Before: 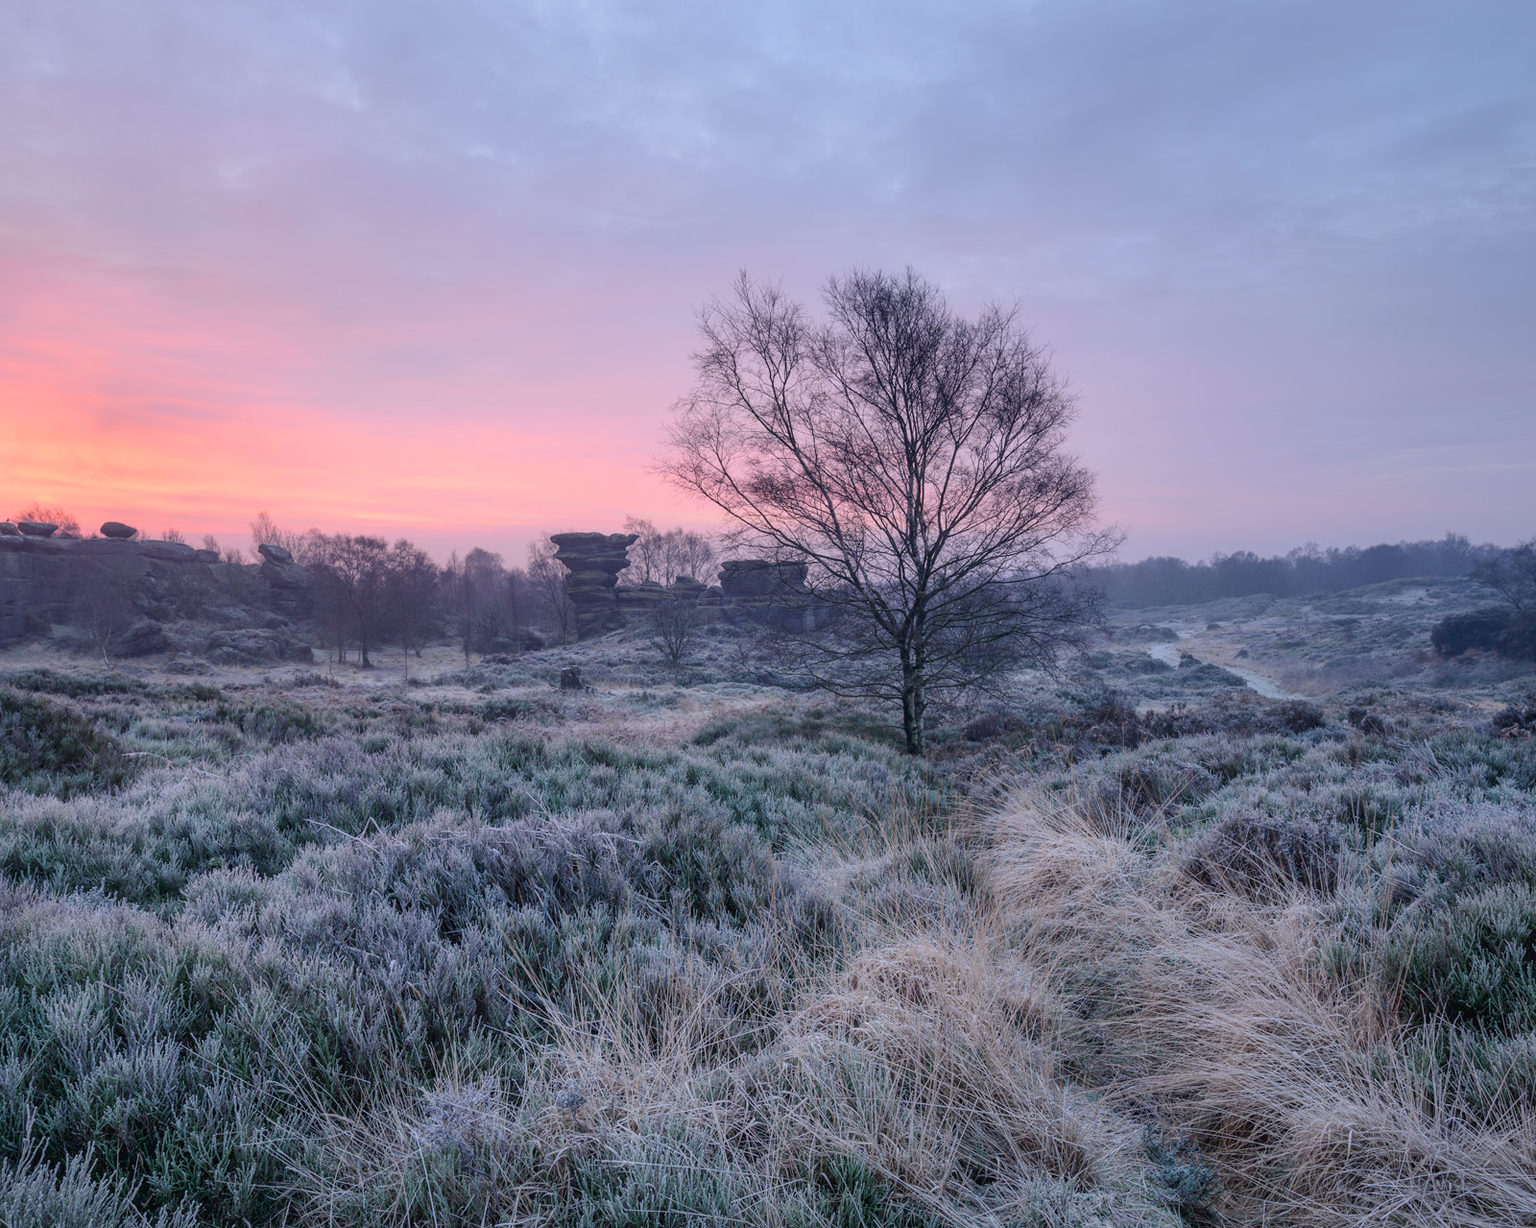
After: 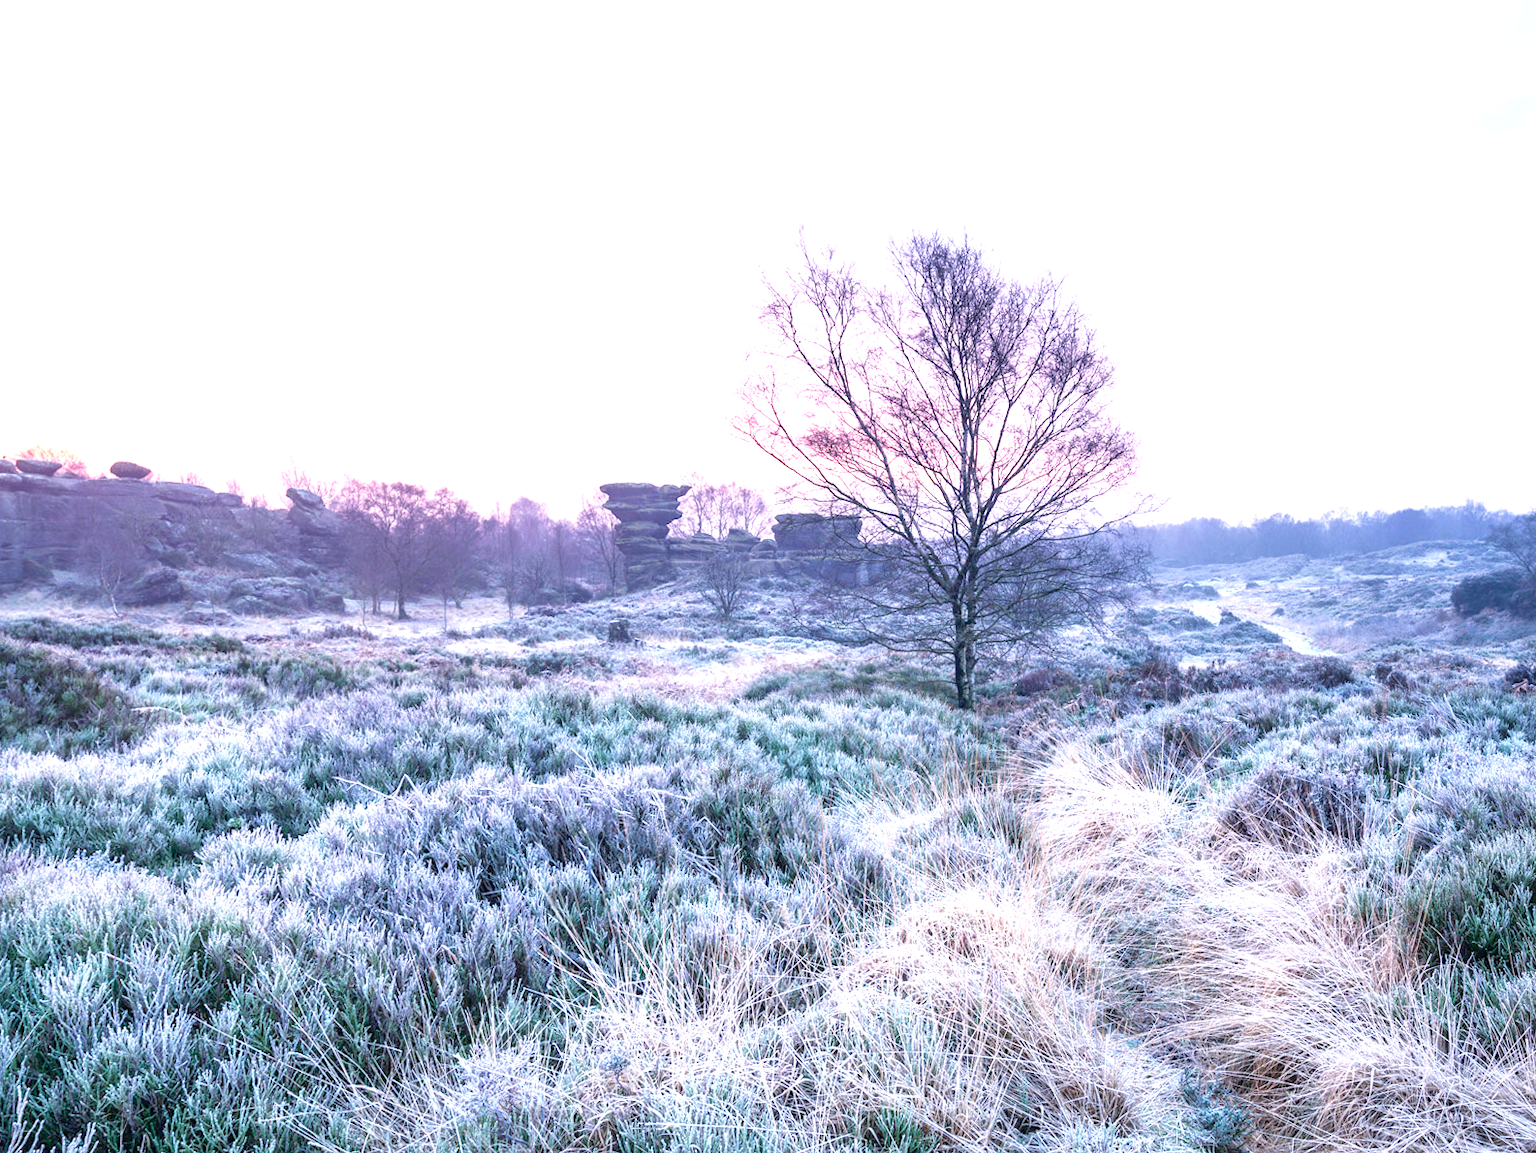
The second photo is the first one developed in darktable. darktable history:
velvia: strength 21.76%
exposure: black level correction 0.001, exposure 1.84 EV, compensate highlight preservation false
rotate and perspective: rotation 0.679°, lens shift (horizontal) 0.136, crop left 0.009, crop right 0.991, crop top 0.078, crop bottom 0.95
